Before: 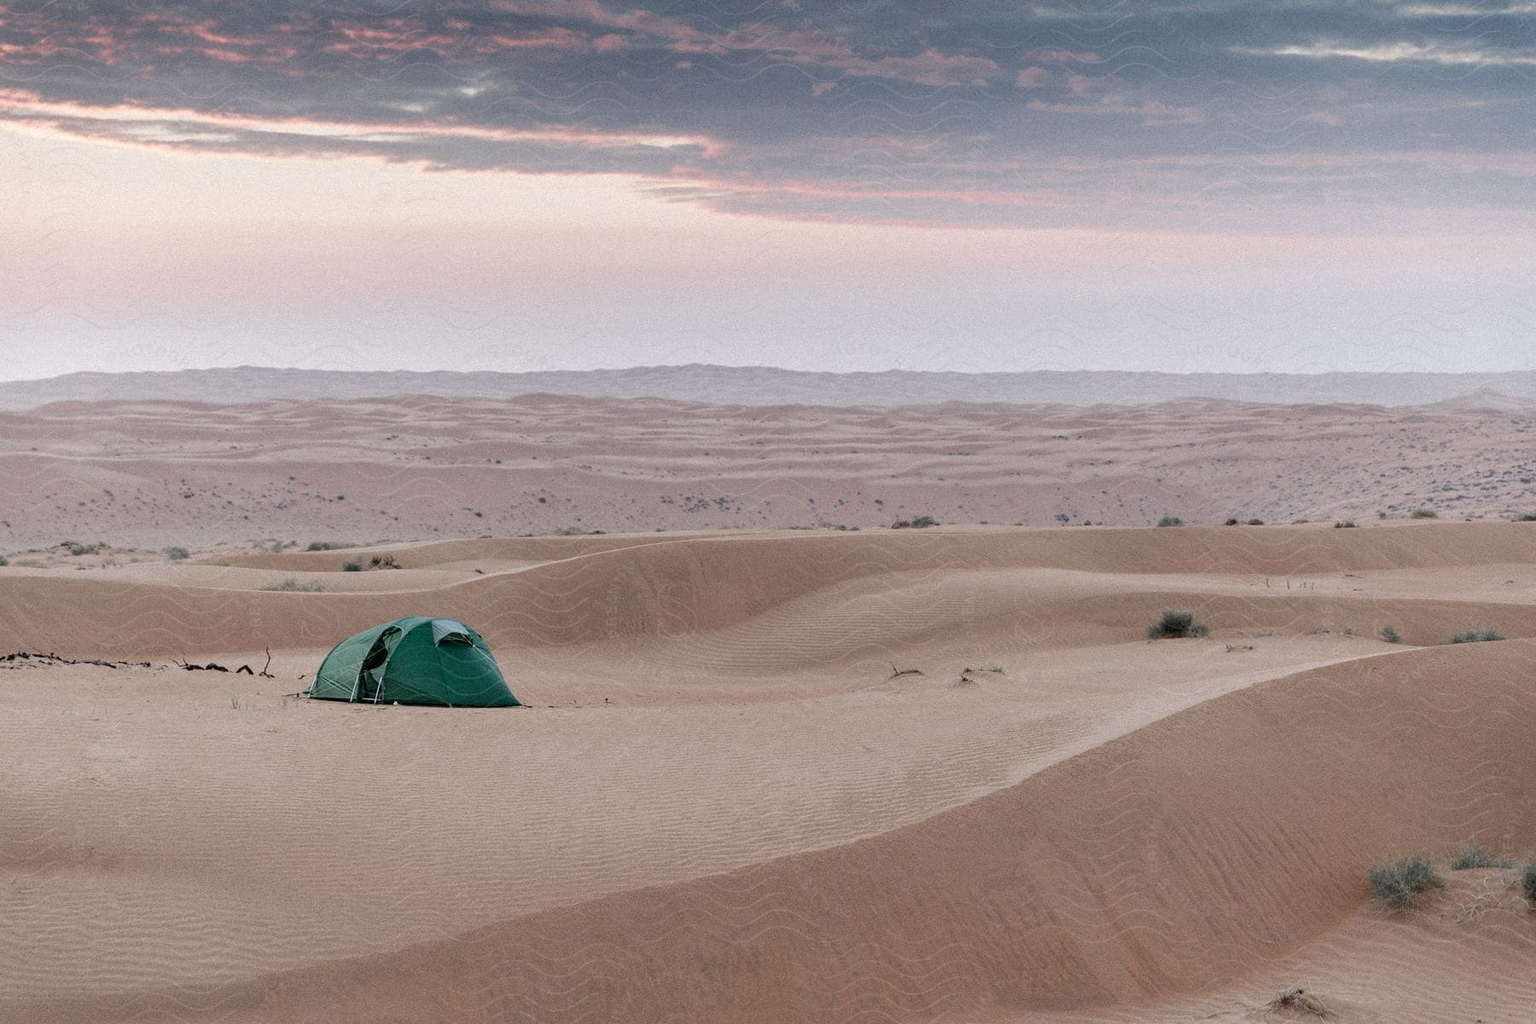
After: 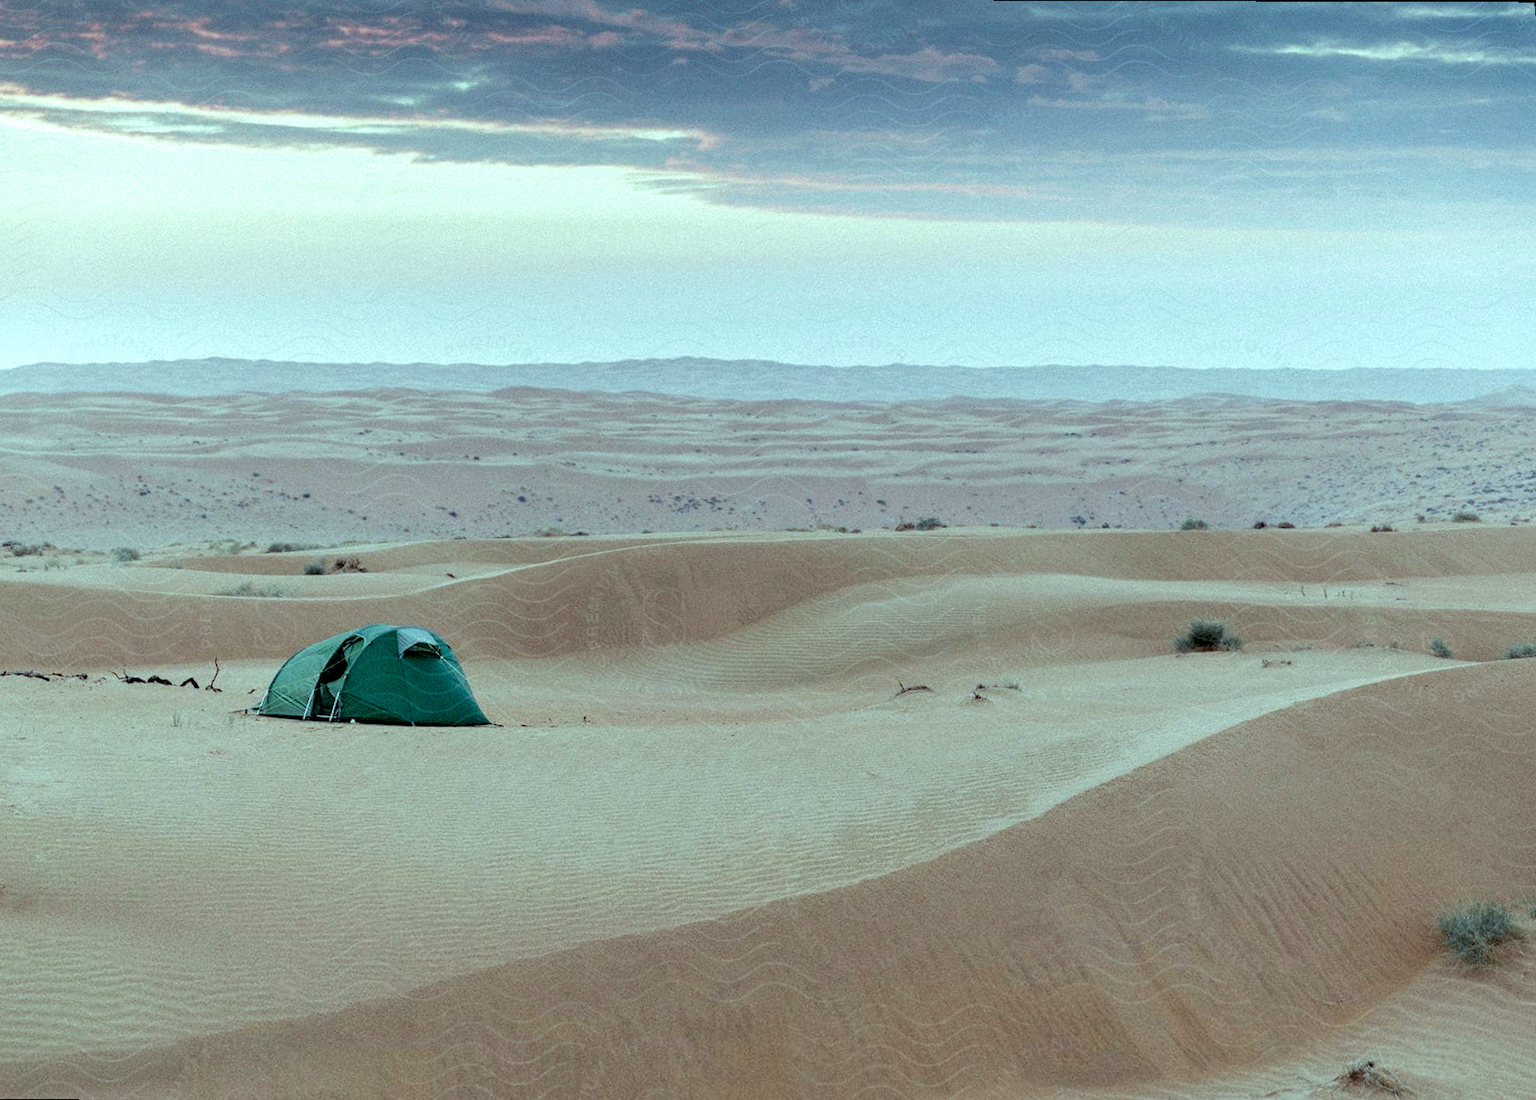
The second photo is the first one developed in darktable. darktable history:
rotate and perspective: rotation 0.215°, lens shift (vertical) -0.139, crop left 0.069, crop right 0.939, crop top 0.002, crop bottom 0.996
exposure: black level correction 0.009, exposure 0.119 EV, compensate highlight preservation false
velvia: on, module defaults
color balance: mode lift, gamma, gain (sRGB), lift [0.997, 0.979, 1.021, 1.011], gamma [1, 1.084, 0.916, 0.998], gain [1, 0.87, 1.13, 1.101], contrast 4.55%, contrast fulcrum 38.24%, output saturation 104.09%
